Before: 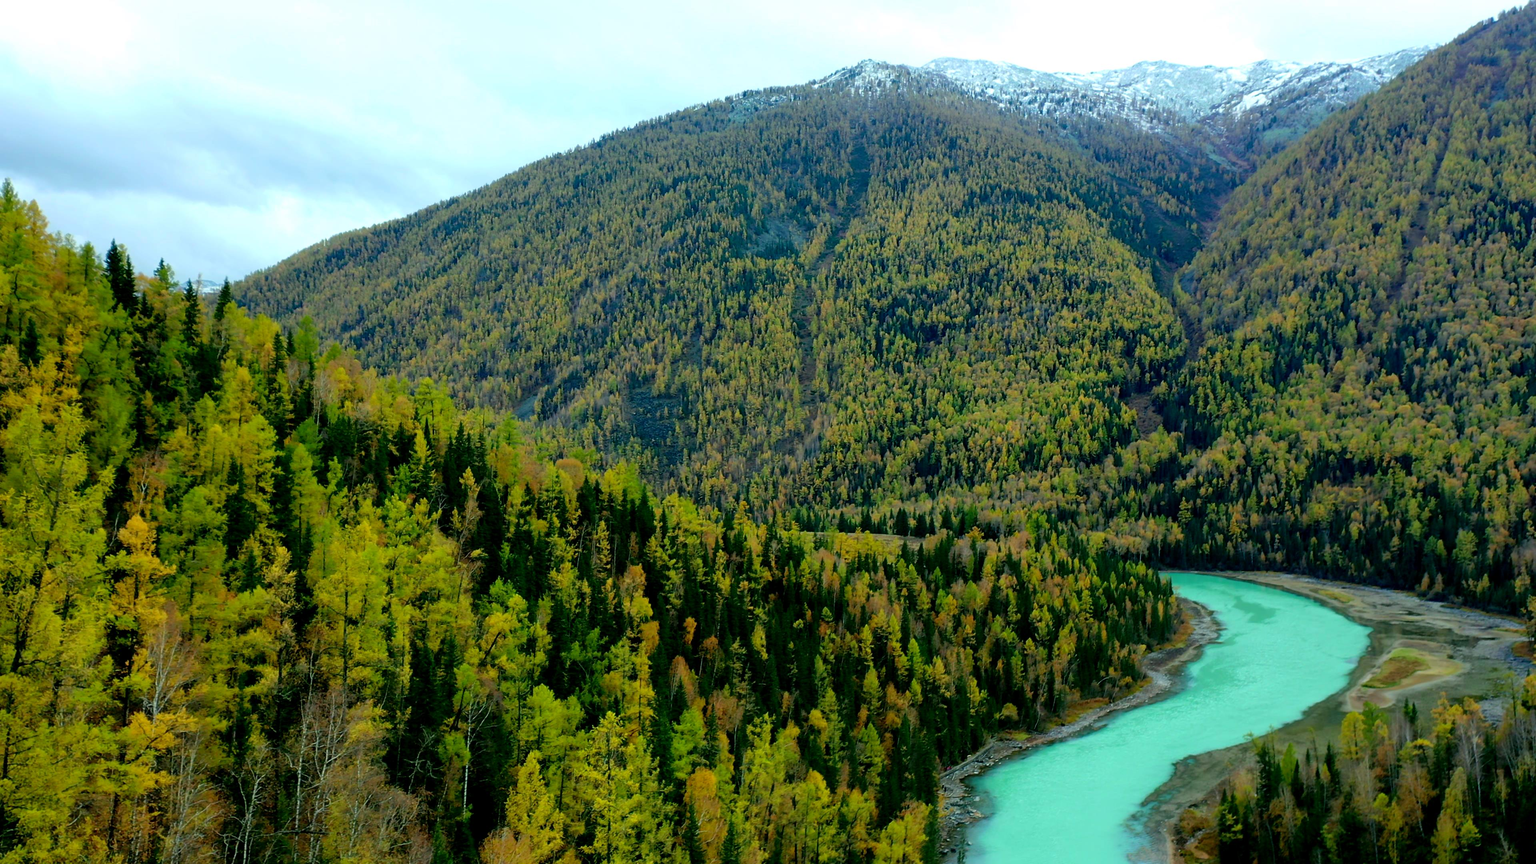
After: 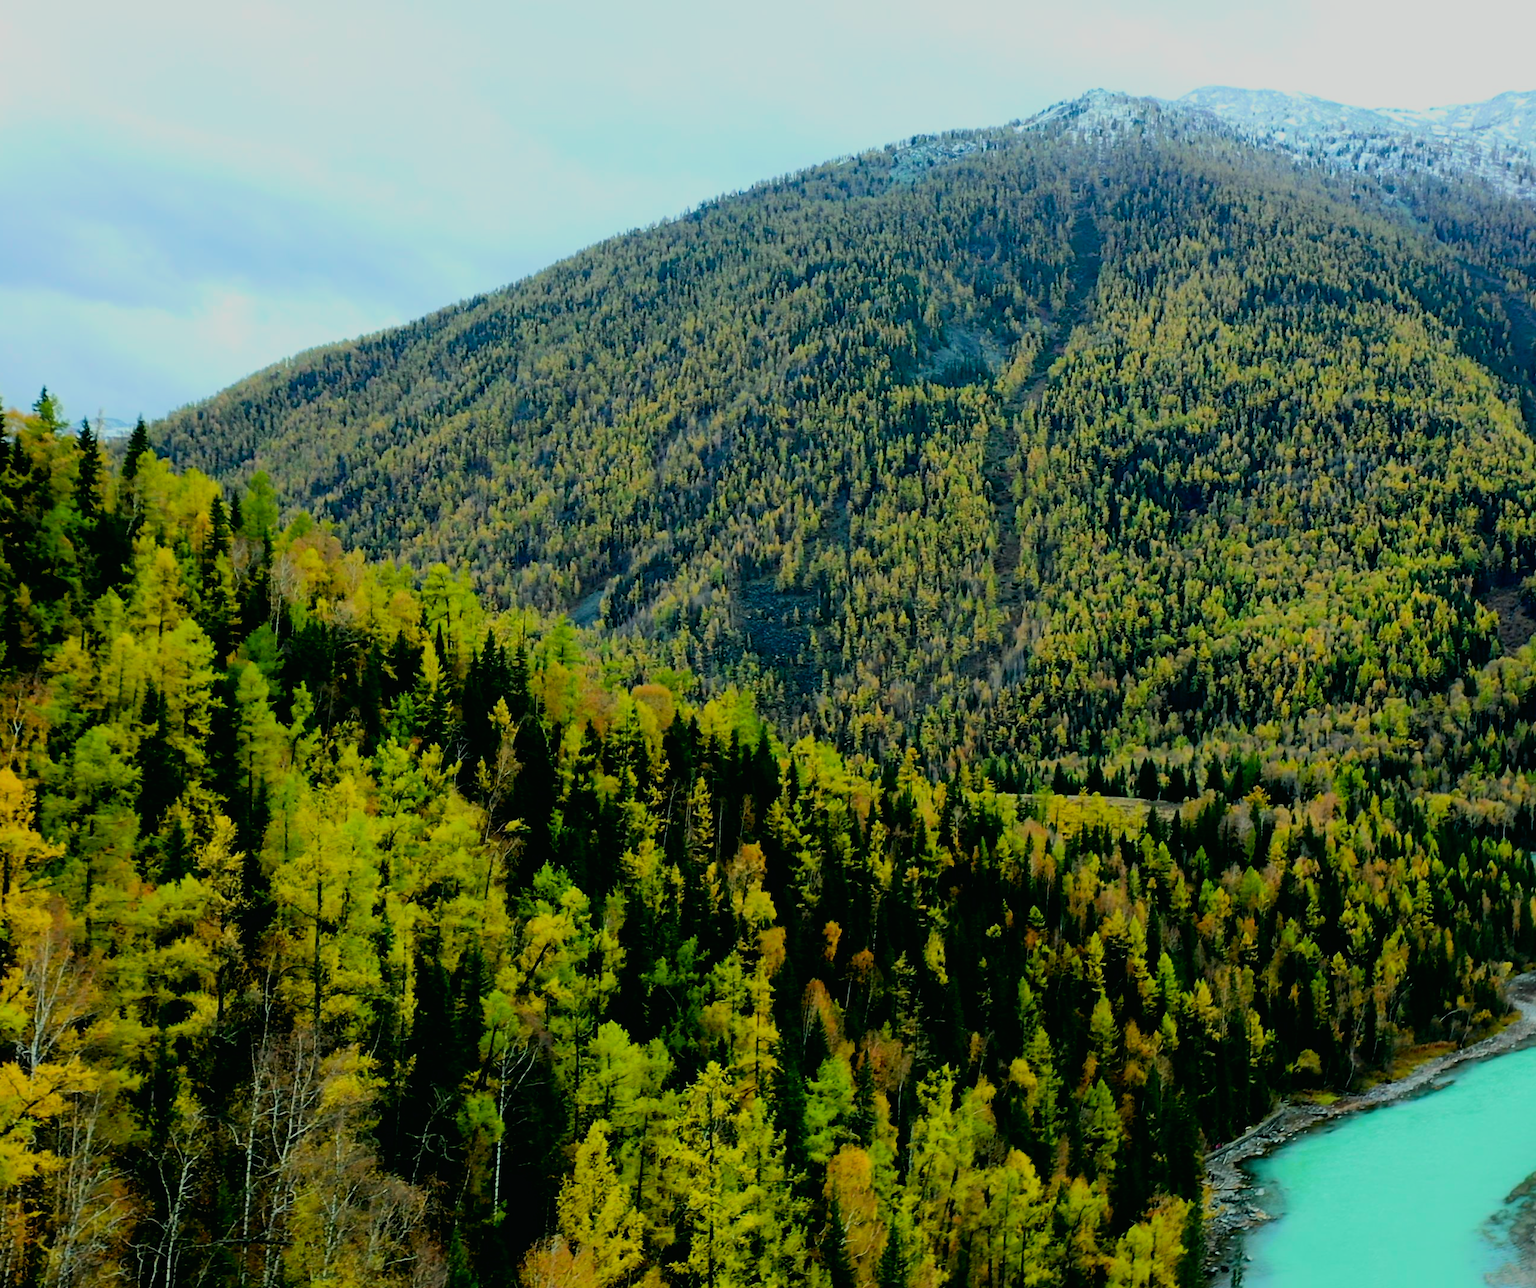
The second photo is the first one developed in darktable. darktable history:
tone curve: curves: ch0 [(0, 0.01) (0.037, 0.032) (0.131, 0.108) (0.275, 0.256) (0.483, 0.512) (0.61, 0.665) (0.696, 0.742) (0.792, 0.819) (0.911, 0.925) (0.997, 0.995)]; ch1 [(0, 0) (0.301, 0.3) (0.423, 0.421) (0.492, 0.488) (0.507, 0.503) (0.53, 0.532) (0.573, 0.586) (0.683, 0.702) (0.746, 0.77) (1, 1)]; ch2 [(0, 0) (0.246, 0.233) (0.36, 0.352) (0.415, 0.415) (0.485, 0.487) (0.502, 0.504) (0.525, 0.518) (0.539, 0.539) (0.587, 0.594) (0.636, 0.652) (0.711, 0.729) (0.845, 0.855) (0.998, 0.977)], color space Lab, independent channels, preserve colors none
crop and rotate: left 8.645%, right 24.3%
filmic rgb: black relative exposure -7.15 EV, white relative exposure 5.36 EV, hardness 3.03, color science v6 (2022)
color balance rgb: shadows lift › chroma 0.687%, shadows lift › hue 115.67°, perceptual saturation grading › global saturation 0.206%, global vibrance 20%
